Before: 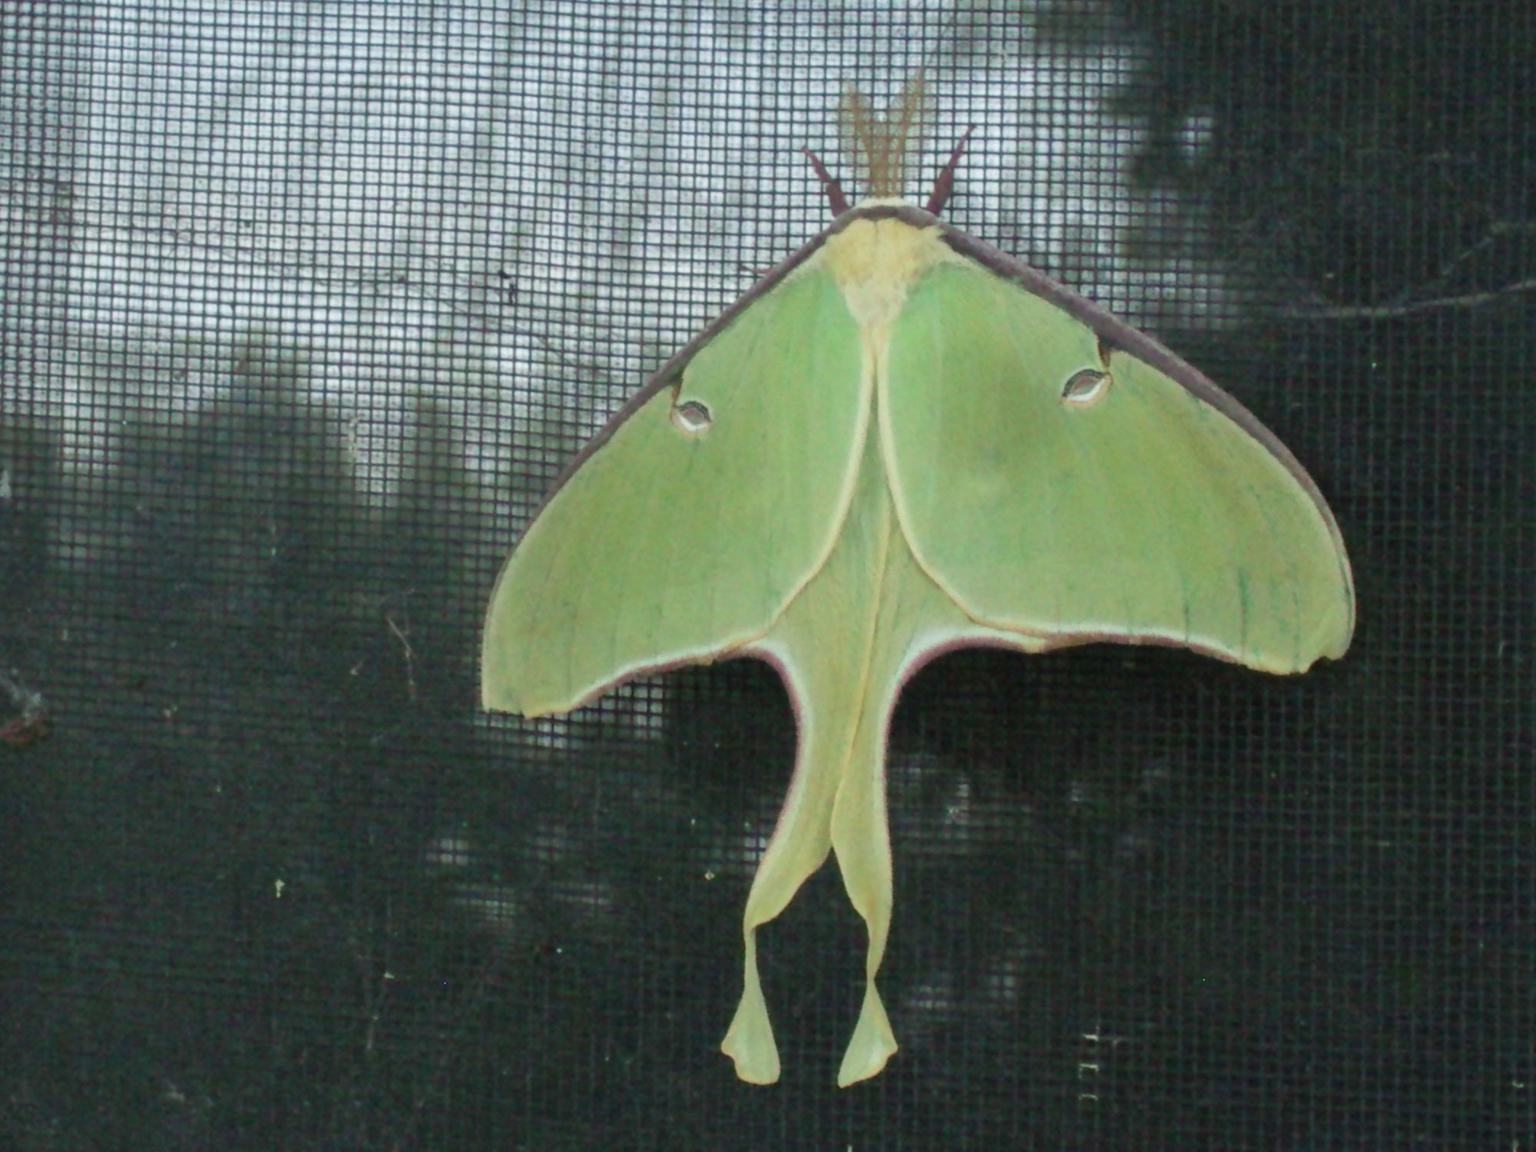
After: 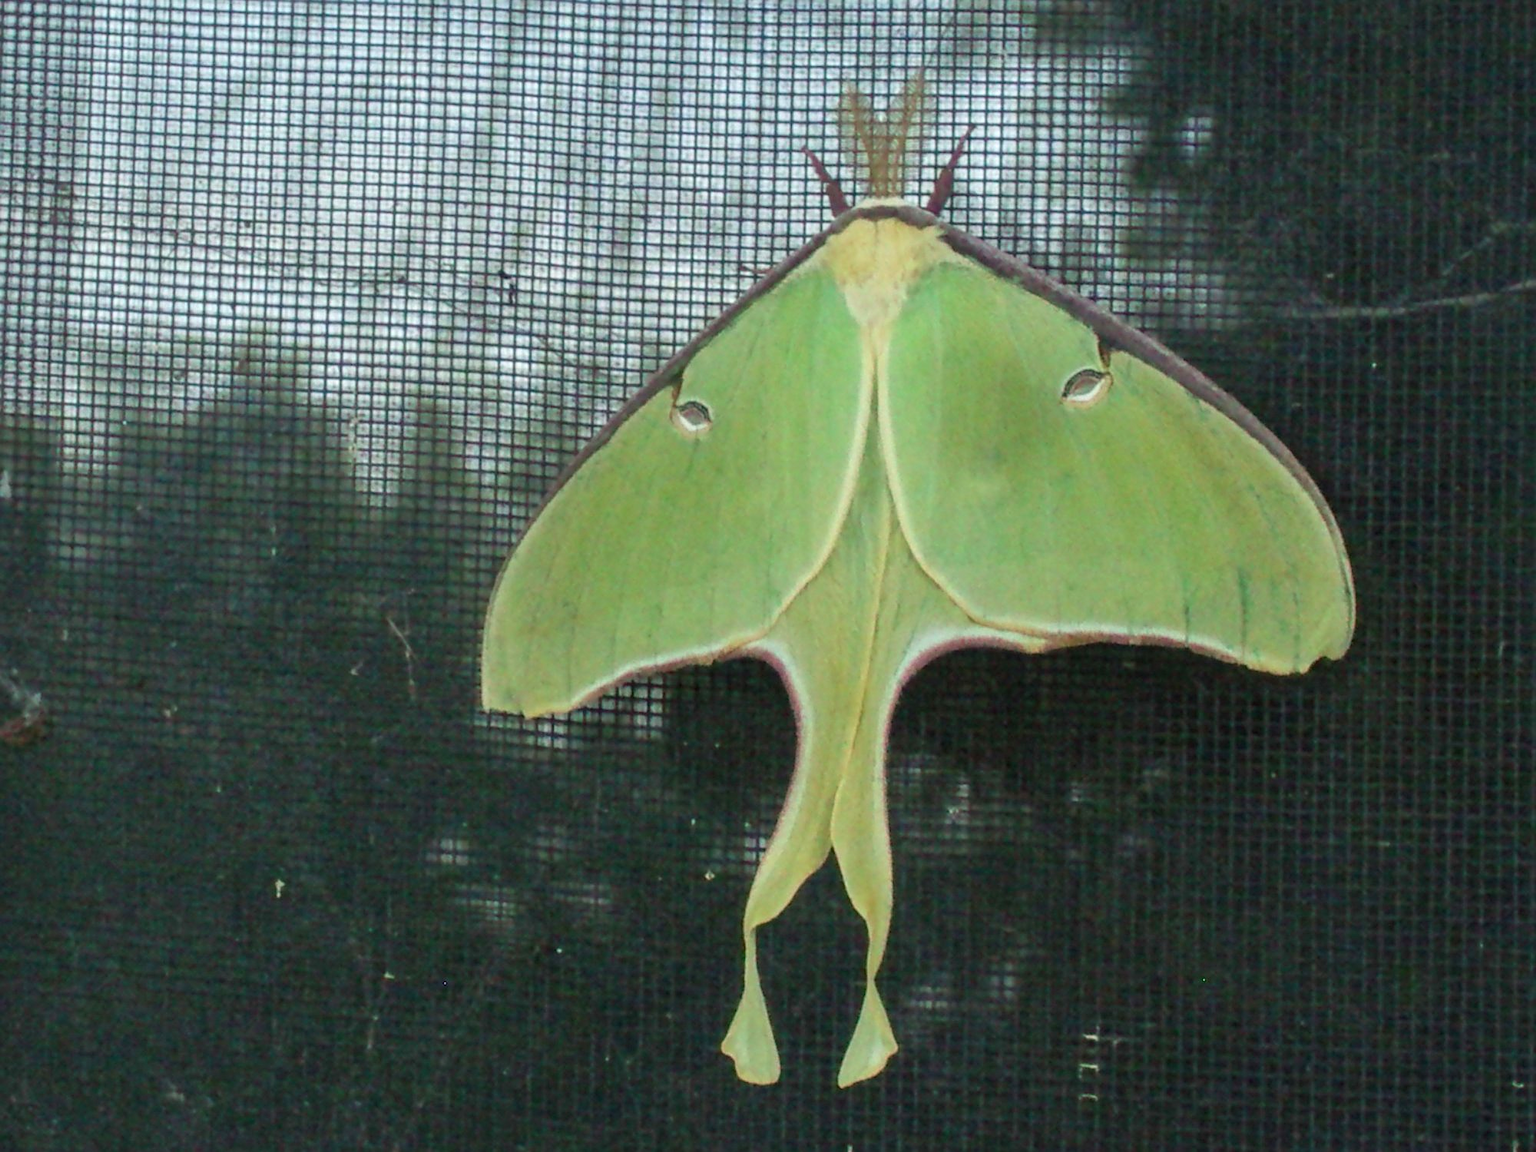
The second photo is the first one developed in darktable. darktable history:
local contrast: on, module defaults
sharpen: on, module defaults
color balance rgb: perceptual saturation grading › global saturation 0.055%, global vibrance 33.052%
